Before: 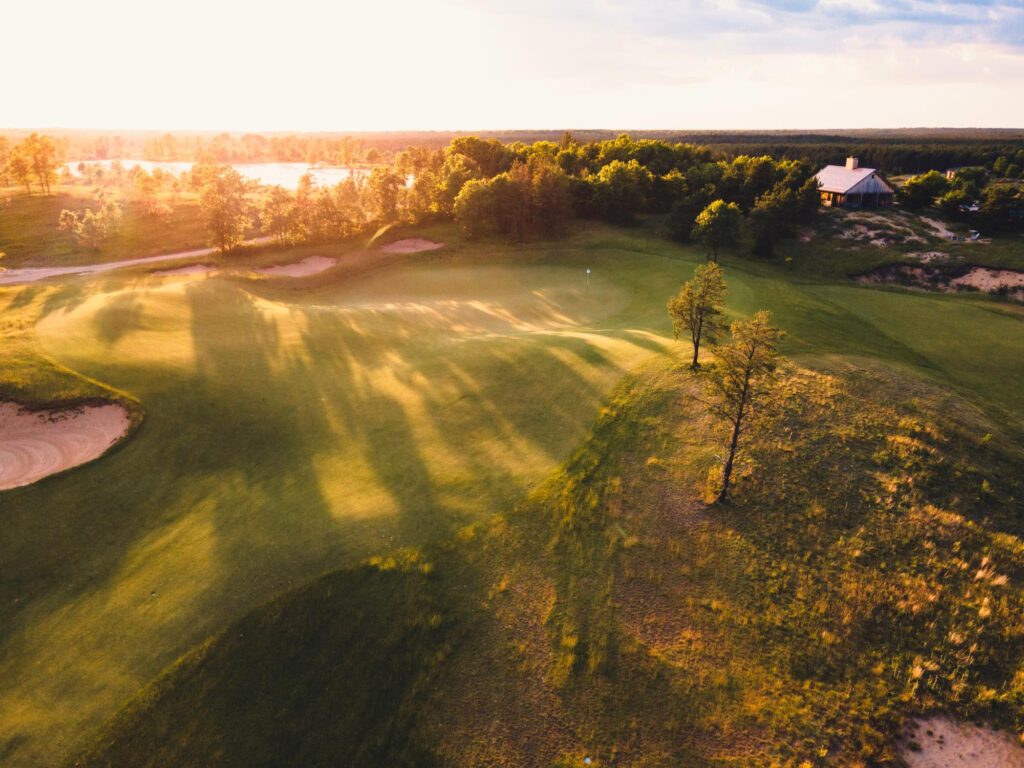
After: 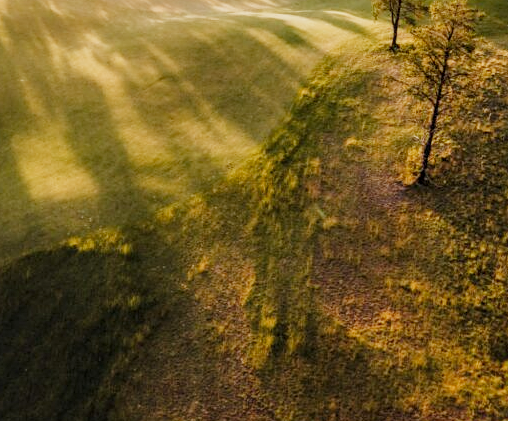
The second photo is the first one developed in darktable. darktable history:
crop: left 29.454%, top 41.613%, right 20.935%, bottom 3.485%
exposure: exposure 0.203 EV, compensate highlight preservation false
contrast brightness saturation: saturation -0.055
sharpen: amount 0.21
local contrast: detail 130%
filmic rgb: black relative exposure -7.65 EV, white relative exposure 4.56 EV, hardness 3.61, preserve chrominance no, color science v4 (2020)
color zones: curves: ch1 [(0, 0.513) (0.143, 0.524) (0.286, 0.511) (0.429, 0.506) (0.571, 0.503) (0.714, 0.503) (0.857, 0.508) (1, 0.513)]
